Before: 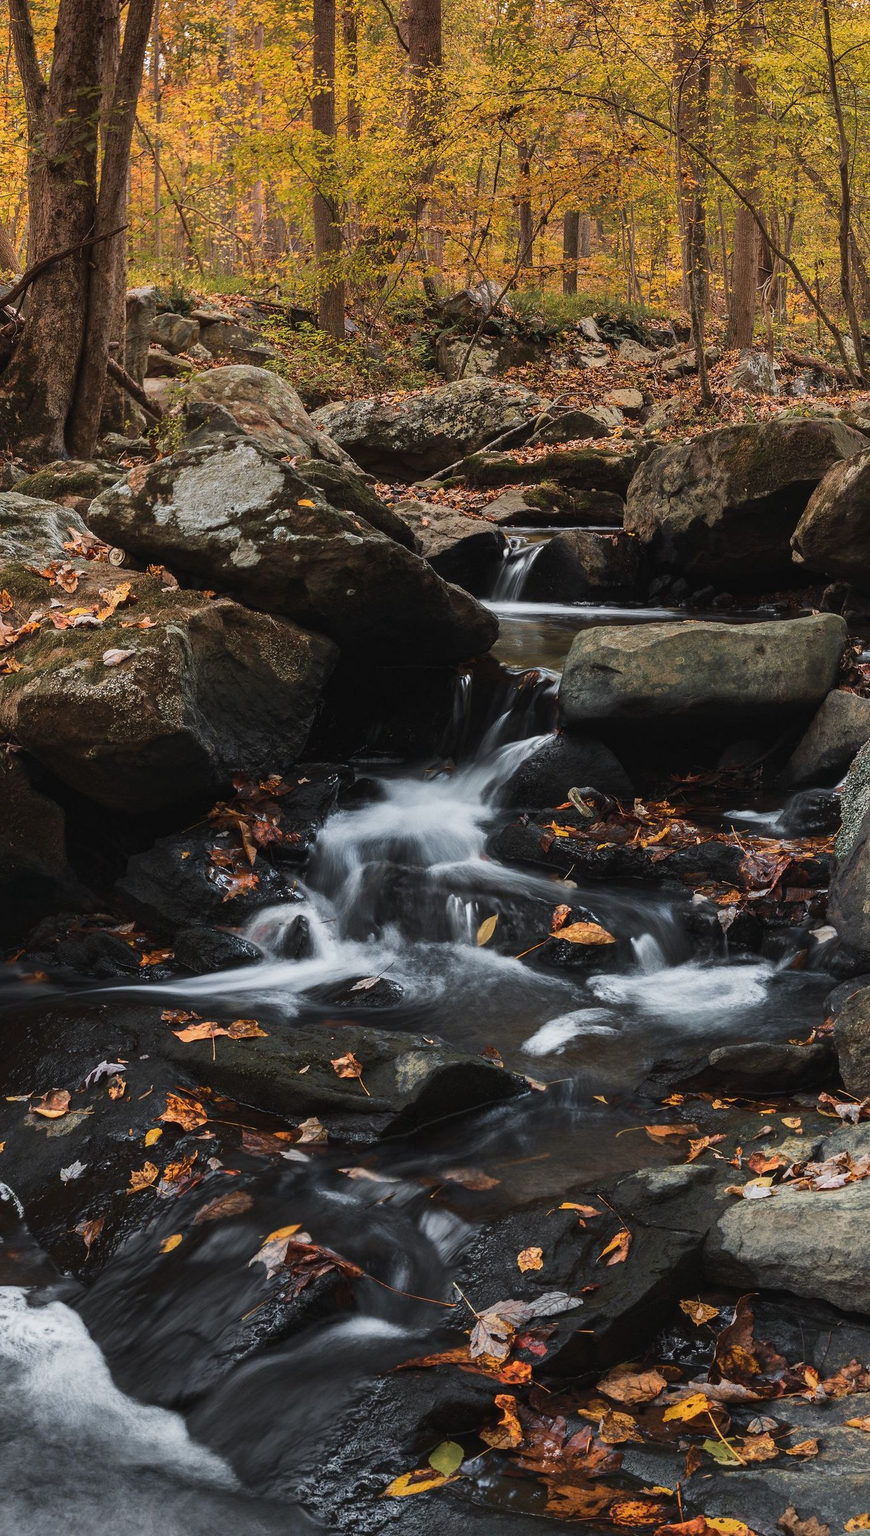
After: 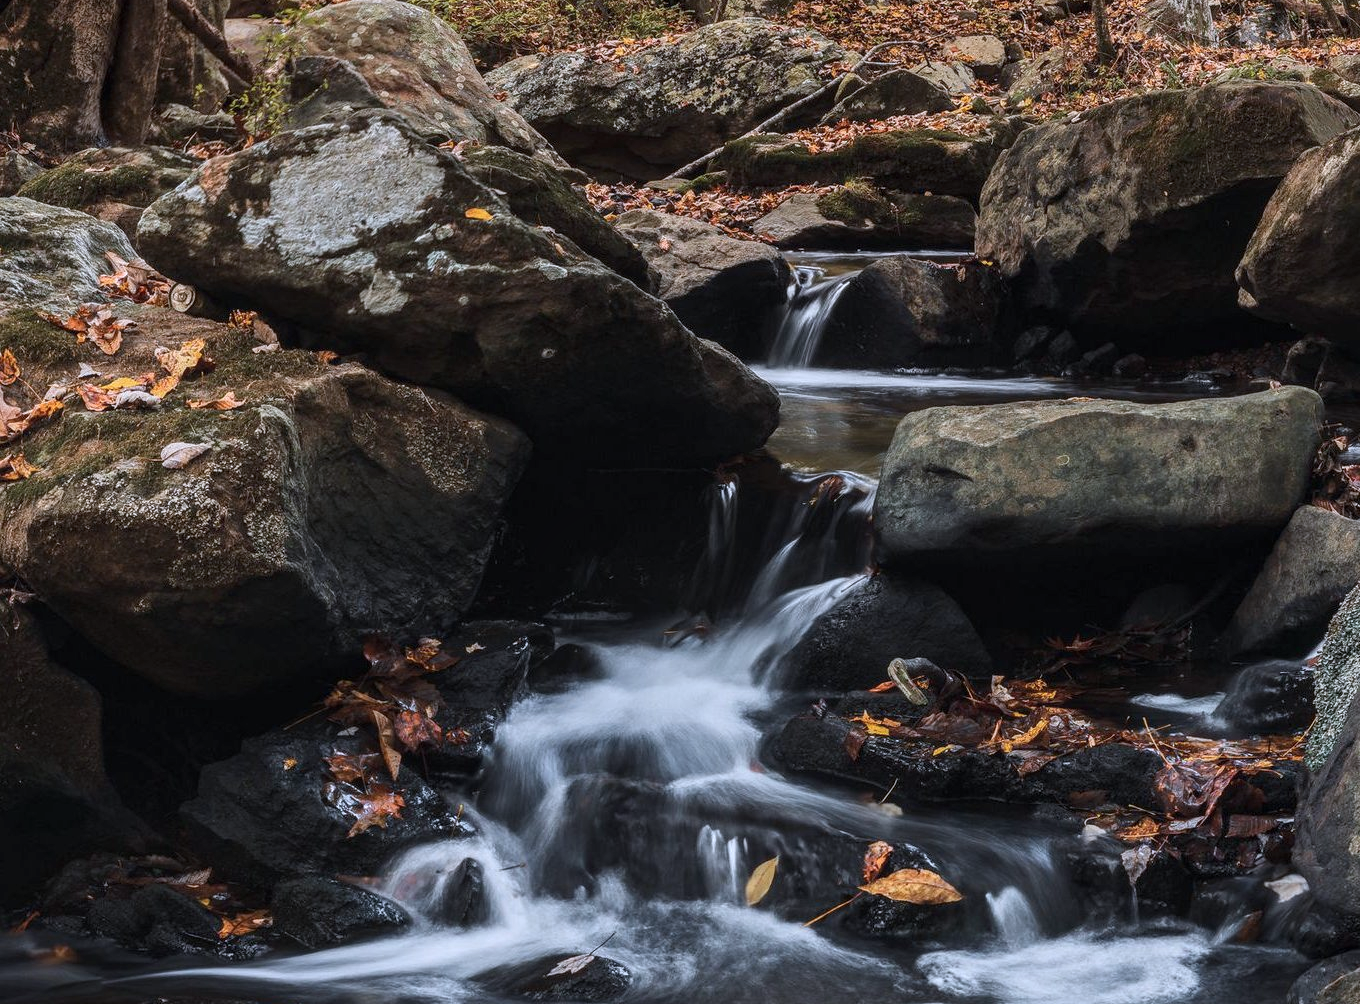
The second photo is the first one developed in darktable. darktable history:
crop and rotate: top 23.84%, bottom 34.294%
local contrast: on, module defaults
white balance: red 0.982, blue 1.018
color calibration: illuminant as shot in camera, x 0.358, y 0.373, temperature 4628.91 K
